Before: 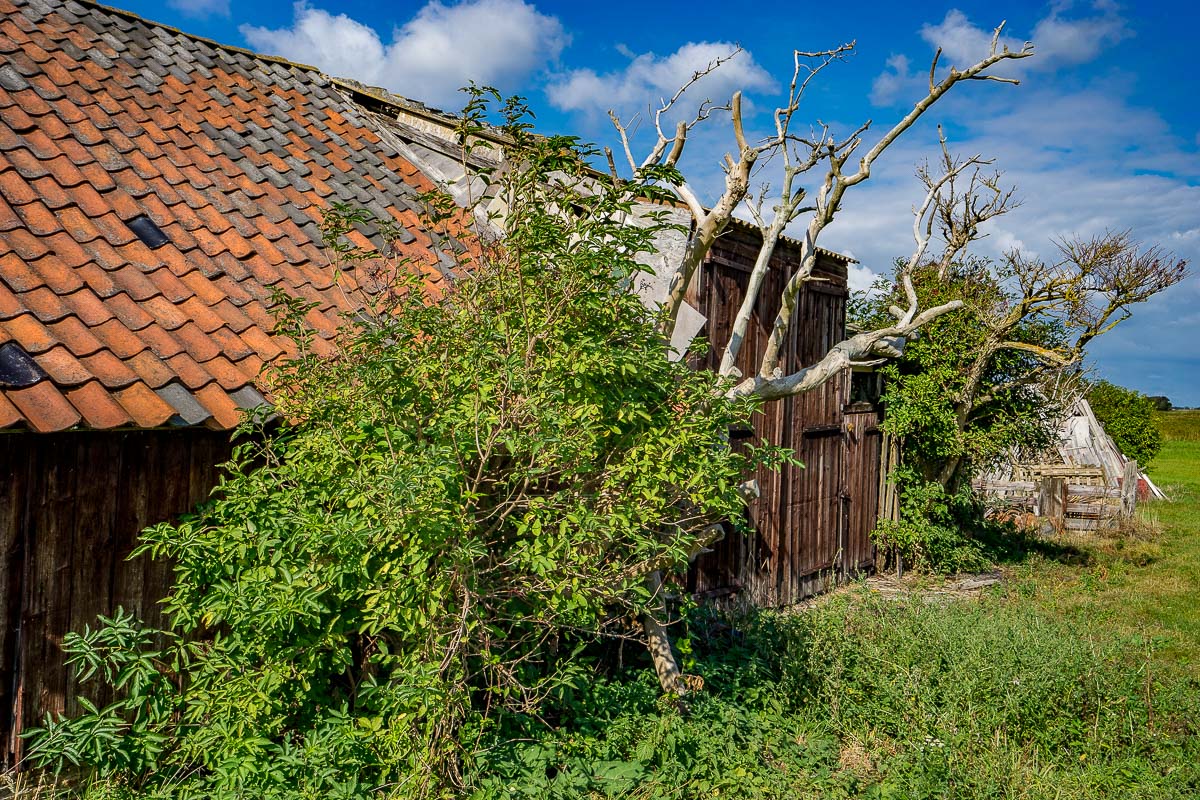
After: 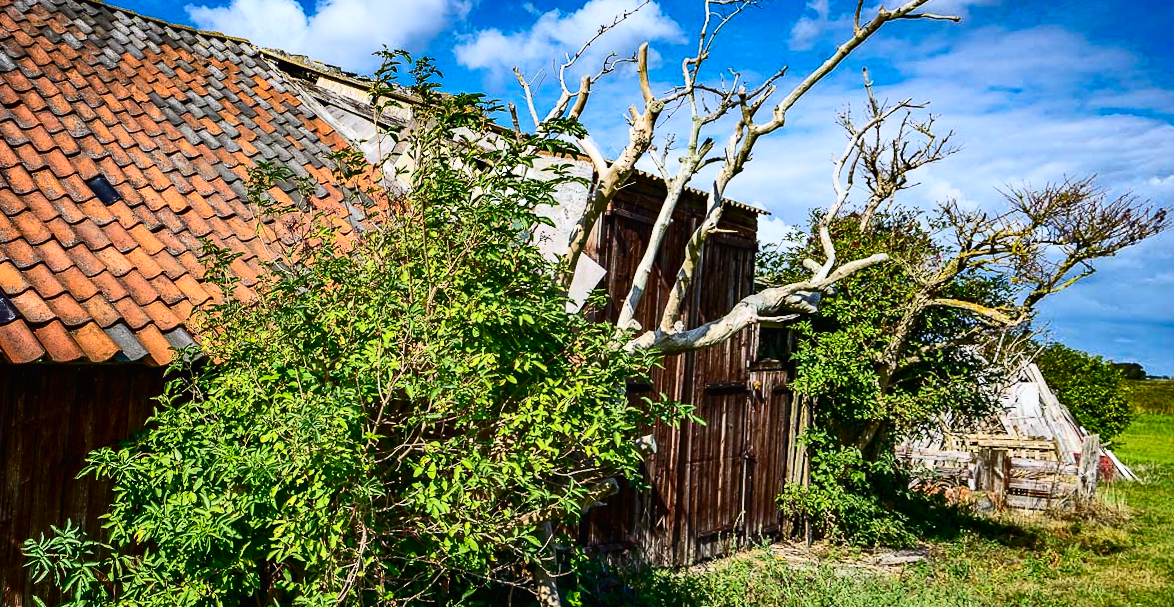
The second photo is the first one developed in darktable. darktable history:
rotate and perspective: rotation 1.69°, lens shift (vertical) -0.023, lens shift (horizontal) -0.291, crop left 0.025, crop right 0.988, crop top 0.092, crop bottom 0.842
exposure: black level correction -0.003, exposure 0.04 EV, compensate highlight preservation false
contrast brightness saturation: contrast 0.4, brightness 0.05, saturation 0.25
crop and rotate: top 0%, bottom 11.49%
white balance: red 0.974, blue 1.044
